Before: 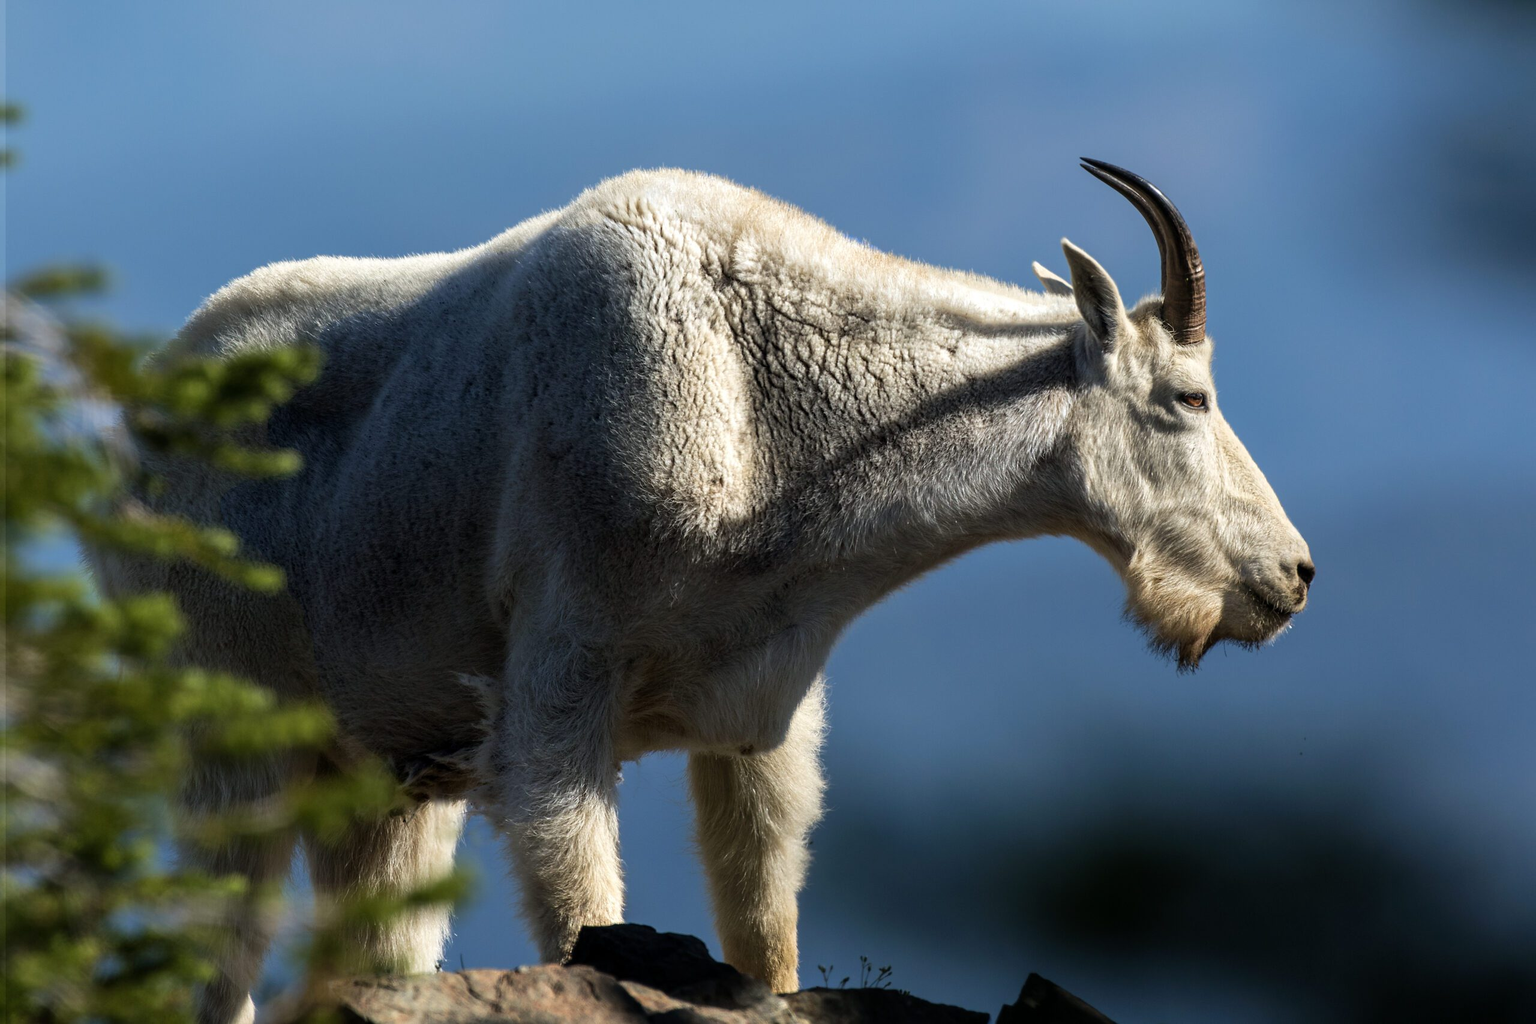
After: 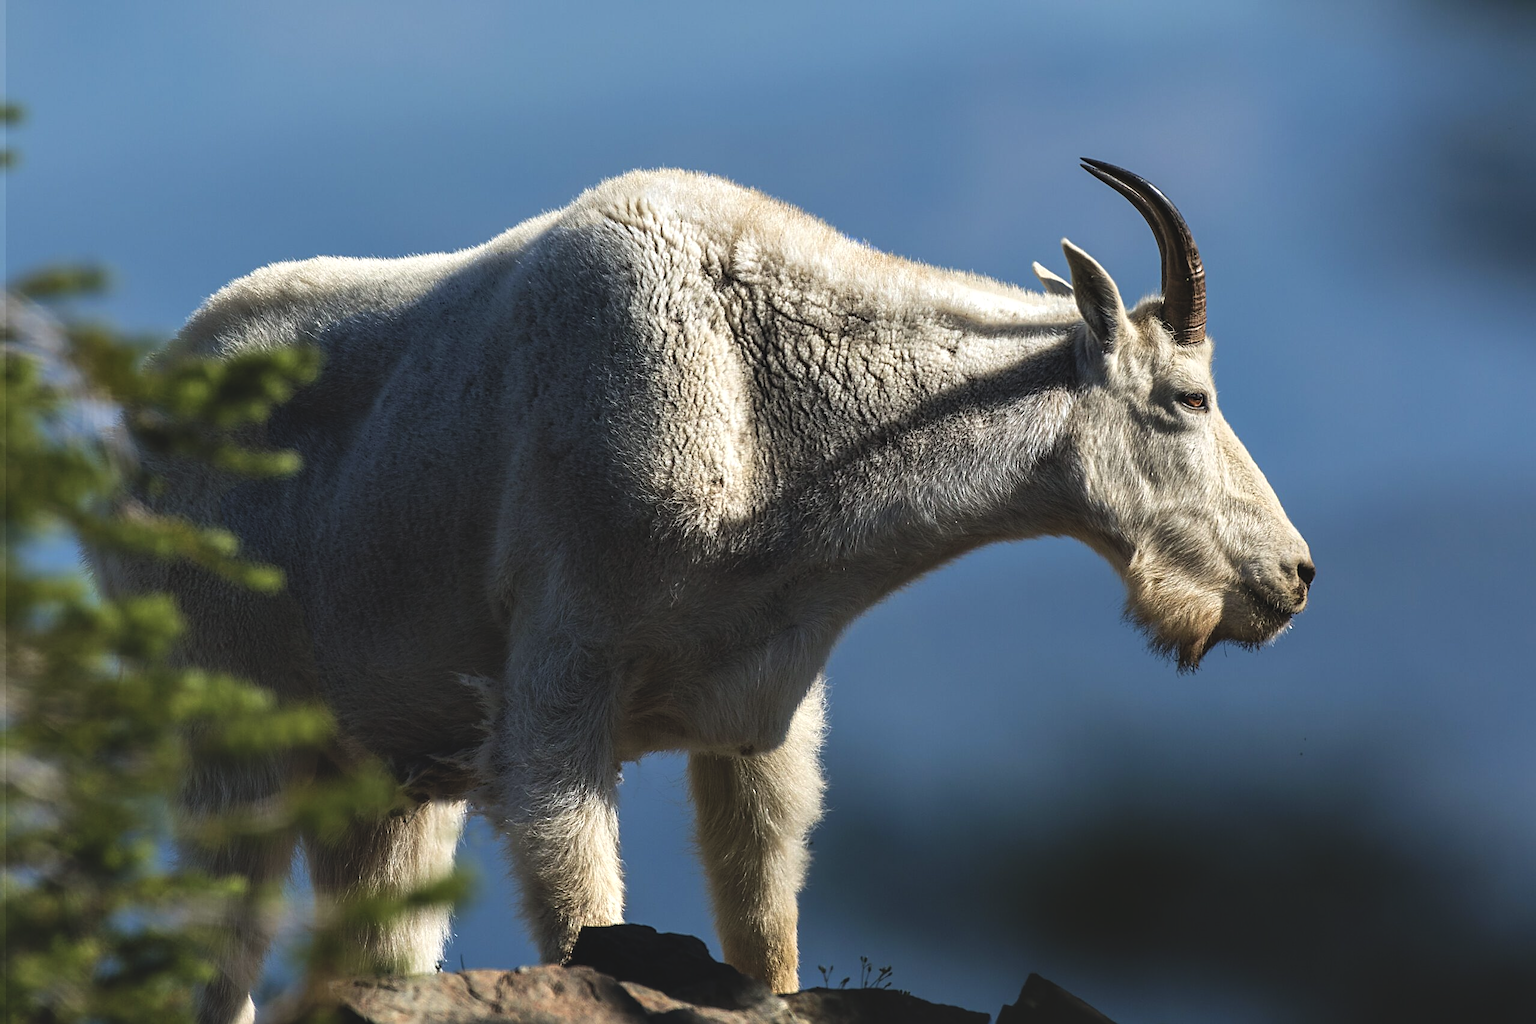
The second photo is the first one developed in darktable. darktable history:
contrast equalizer: octaves 7, y [[0.528 ×6], [0.514 ×6], [0.362 ×6], [0 ×6], [0 ×6]]
exposure: black level correction -0.015, exposure -0.125 EV, compensate highlight preservation false
sharpen: on, module defaults
